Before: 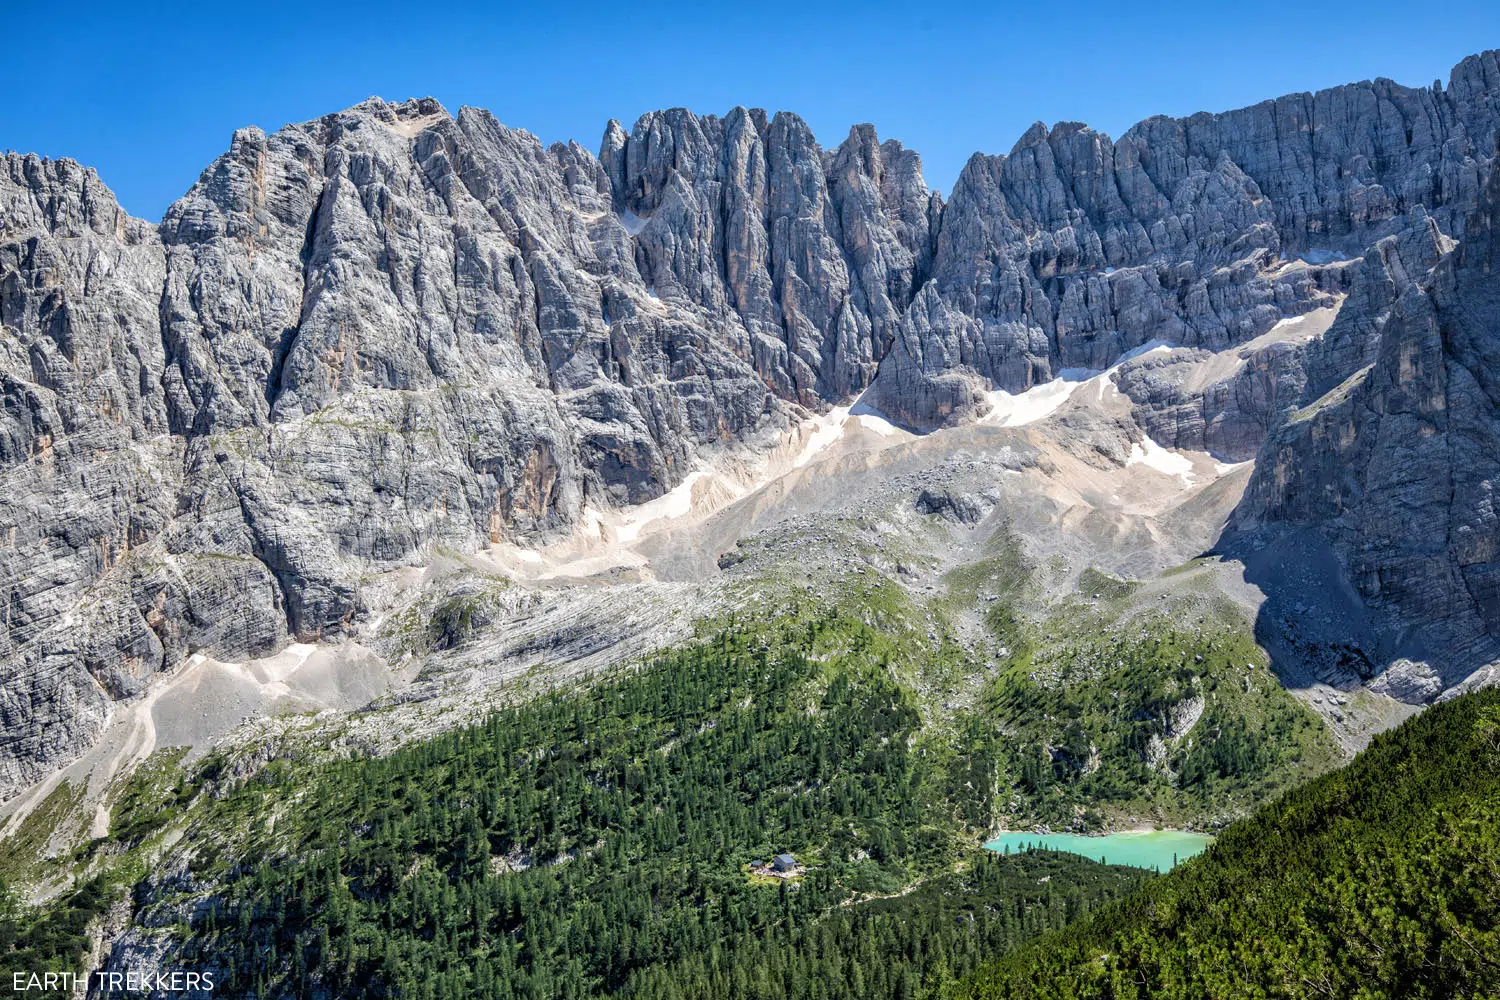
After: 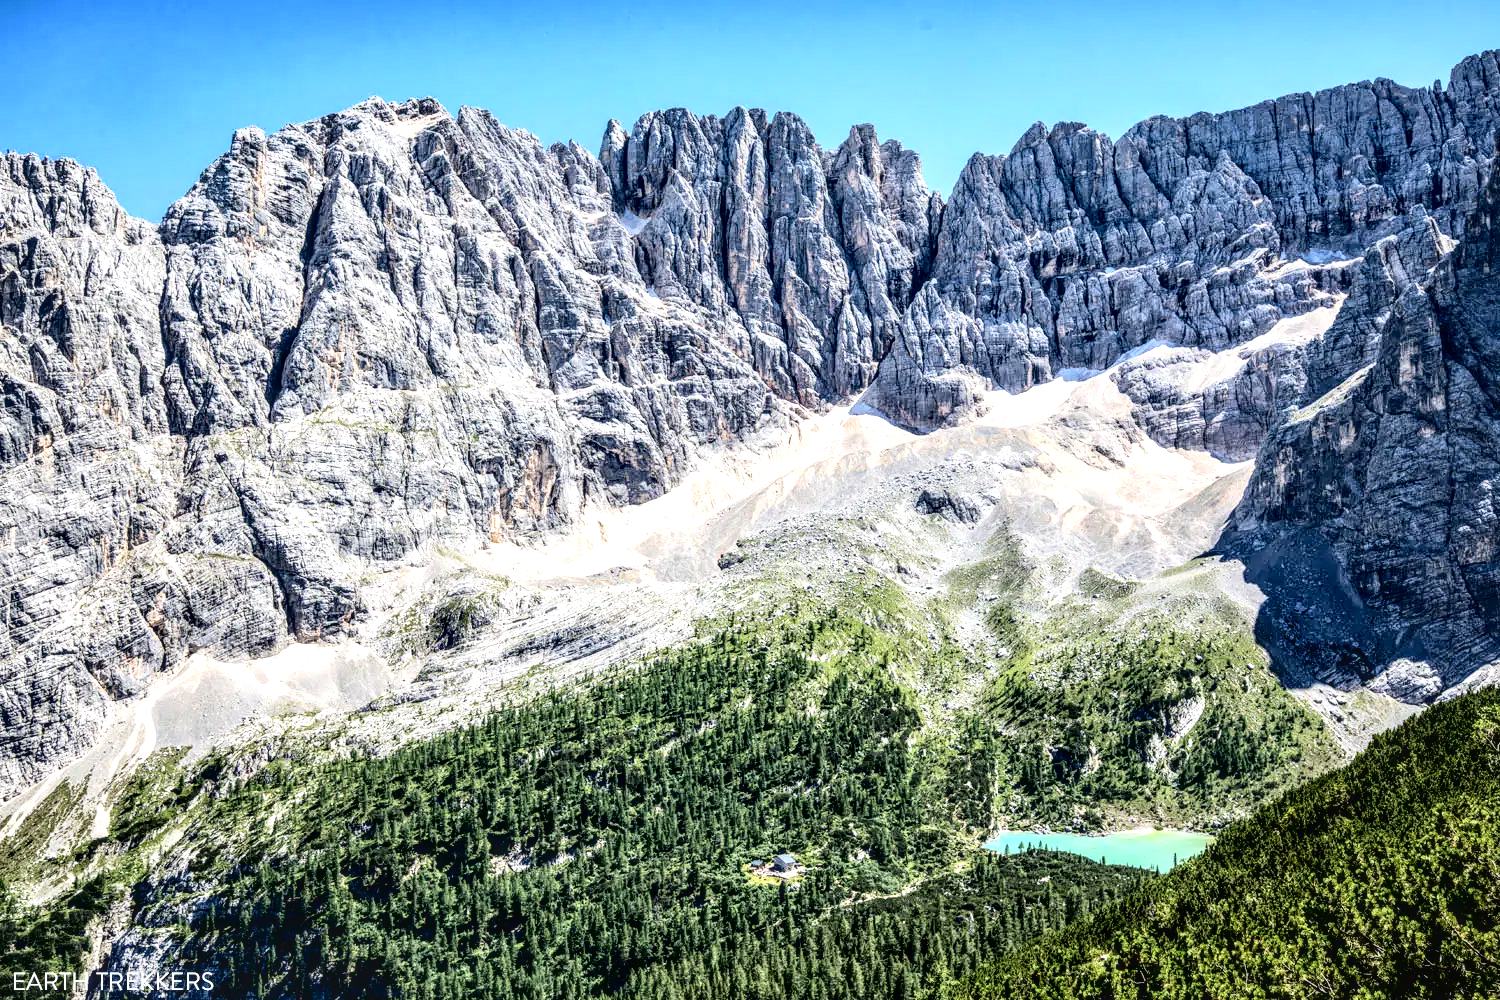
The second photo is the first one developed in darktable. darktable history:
tone curve: curves: ch0 [(0, 0) (0.003, 0.068) (0.011, 0.068) (0.025, 0.068) (0.044, 0.068) (0.069, 0.072) (0.1, 0.072) (0.136, 0.077) (0.177, 0.095) (0.224, 0.126) (0.277, 0.2) (0.335, 0.3) (0.399, 0.407) (0.468, 0.52) (0.543, 0.624) (0.623, 0.721) (0.709, 0.811) (0.801, 0.88) (0.898, 0.942) (1, 1)], color space Lab, independent channels, preserve colors none
exposure: black level correction 0, exposure 0.5 EV, compensate highlight preservation false
local contrast: detail 150%
